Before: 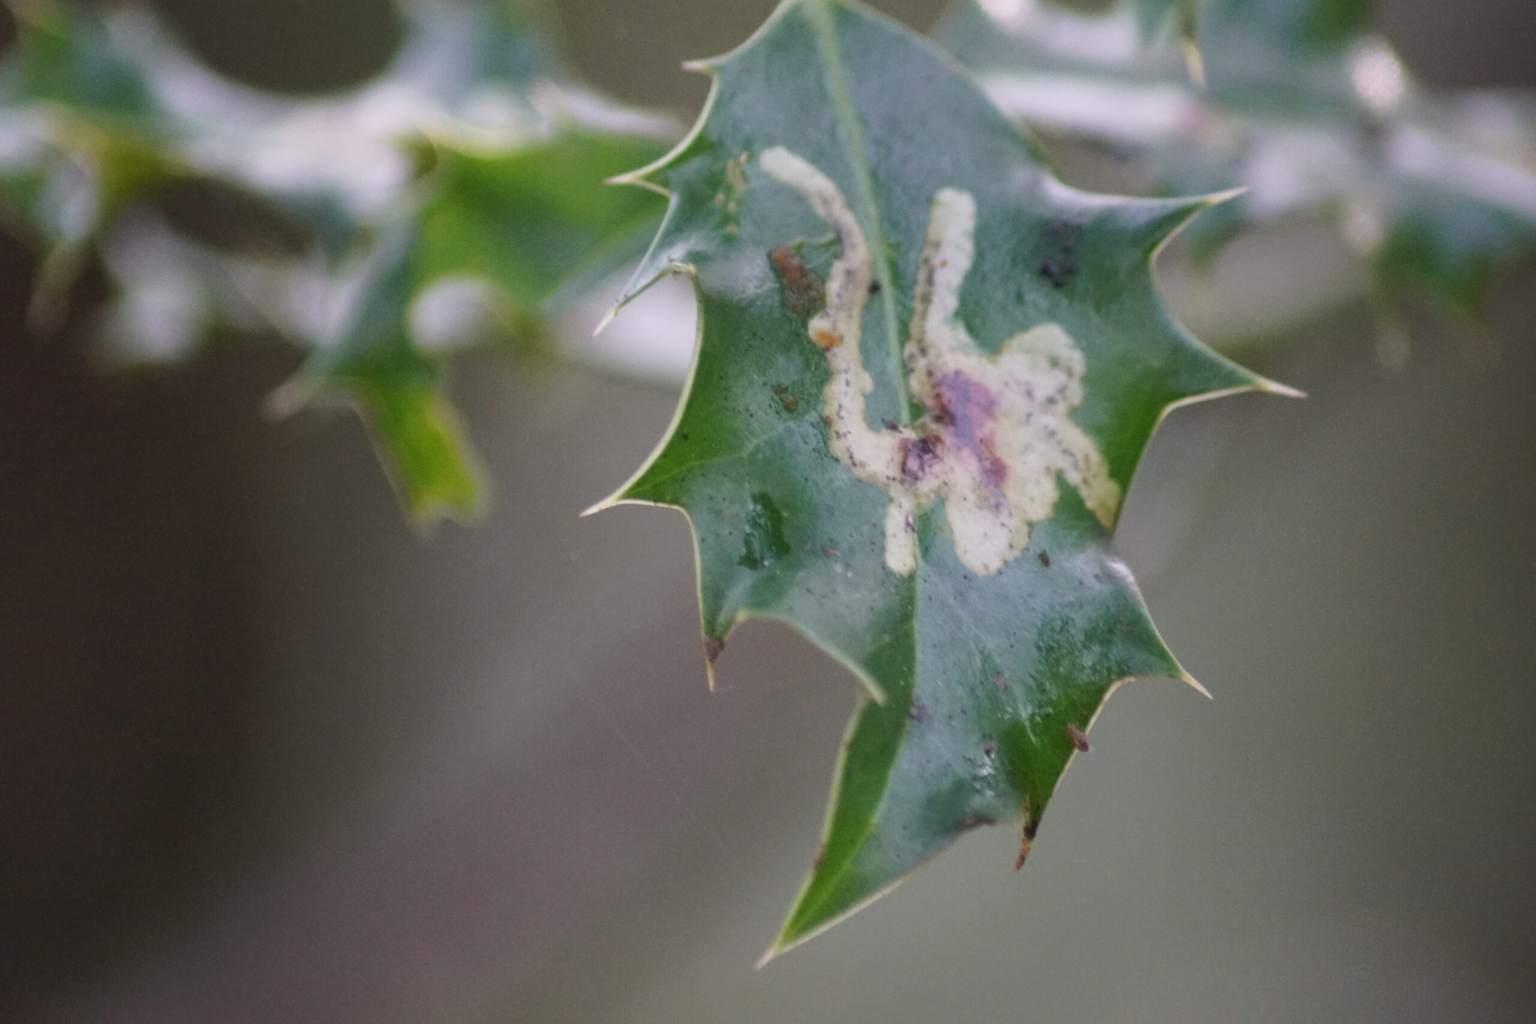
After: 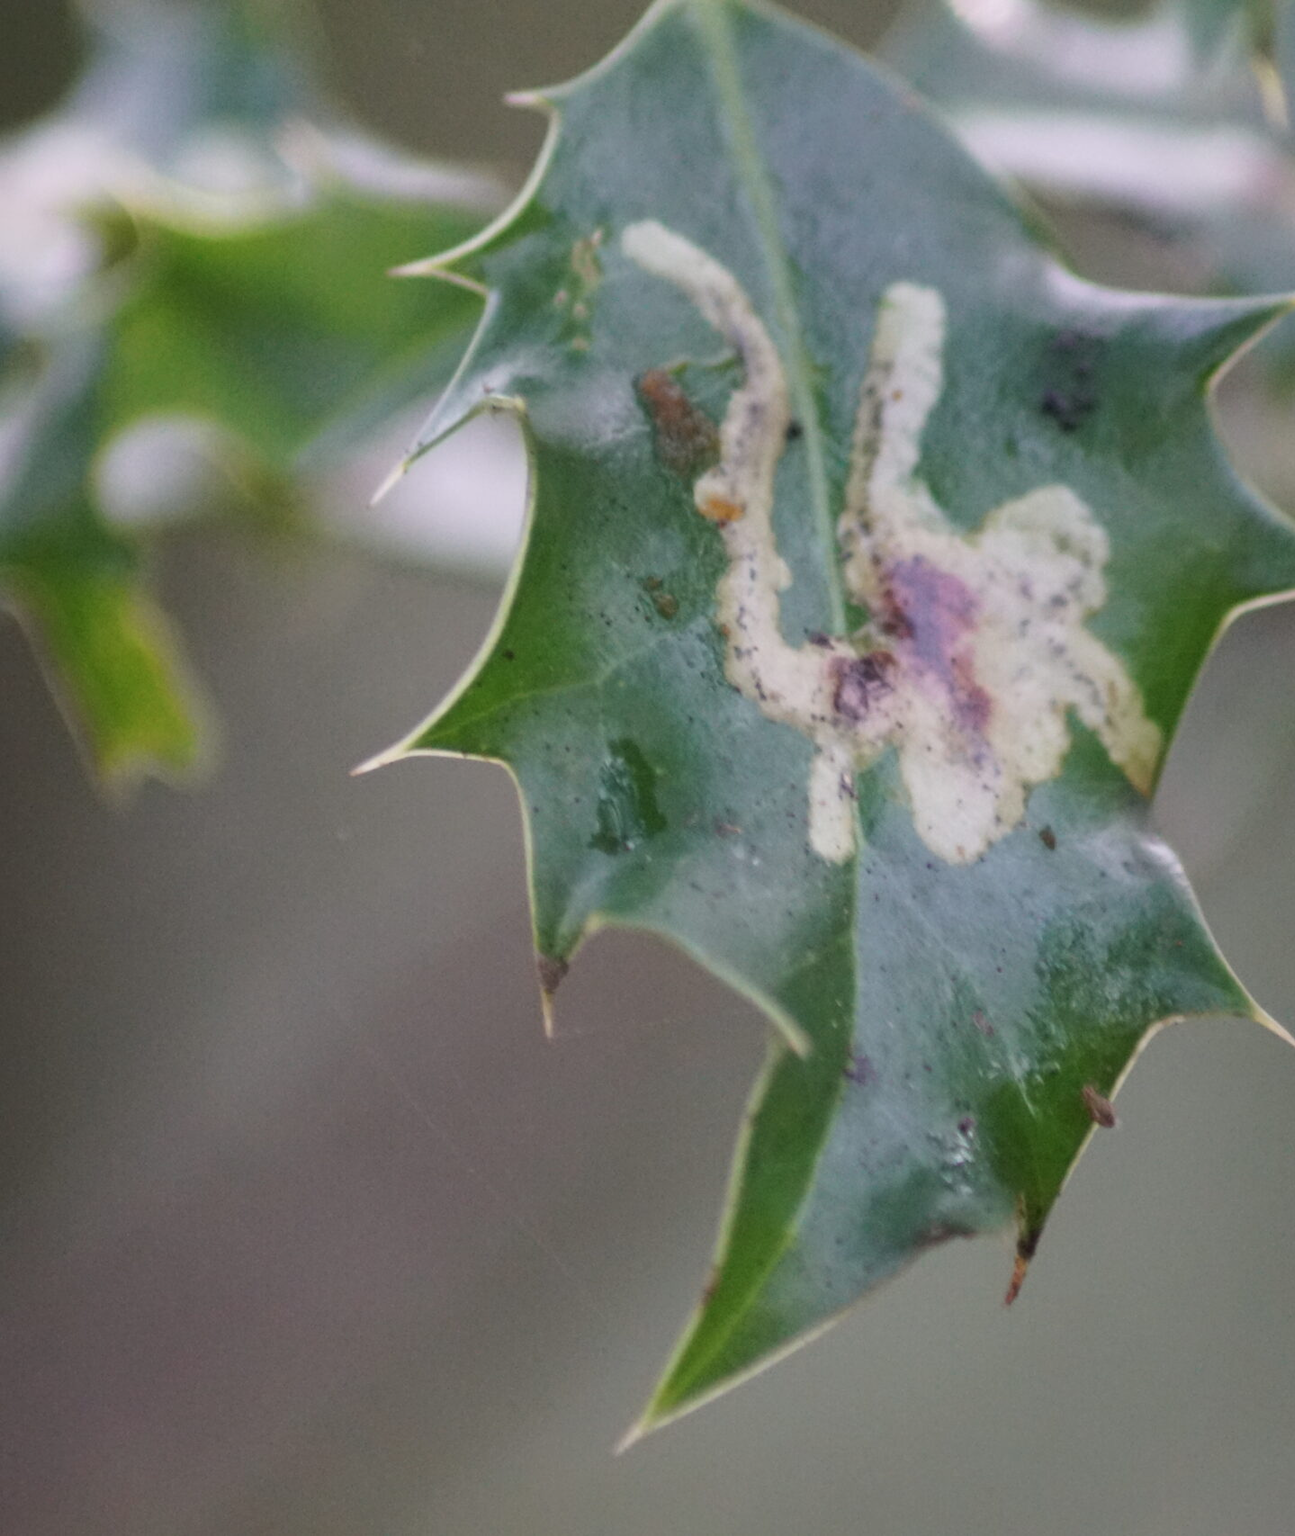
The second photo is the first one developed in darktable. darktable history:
contrast brightness saturation: contrast 0.01, saturation -0.05
crop and rotate: left 22.516%, right 21.234%
